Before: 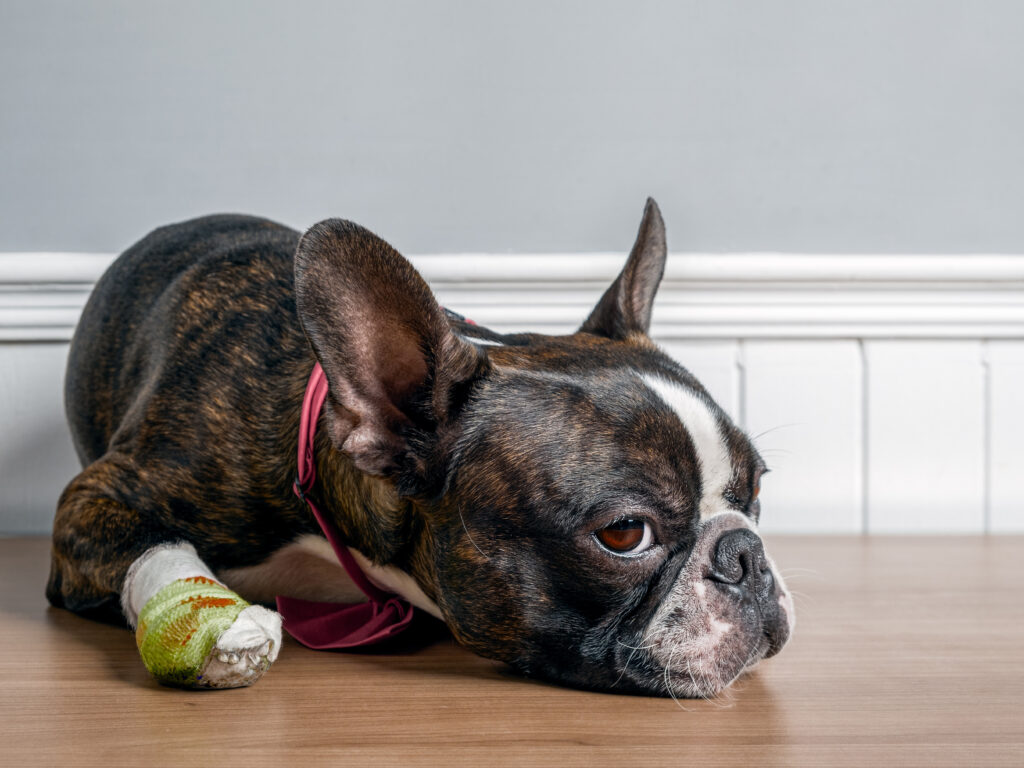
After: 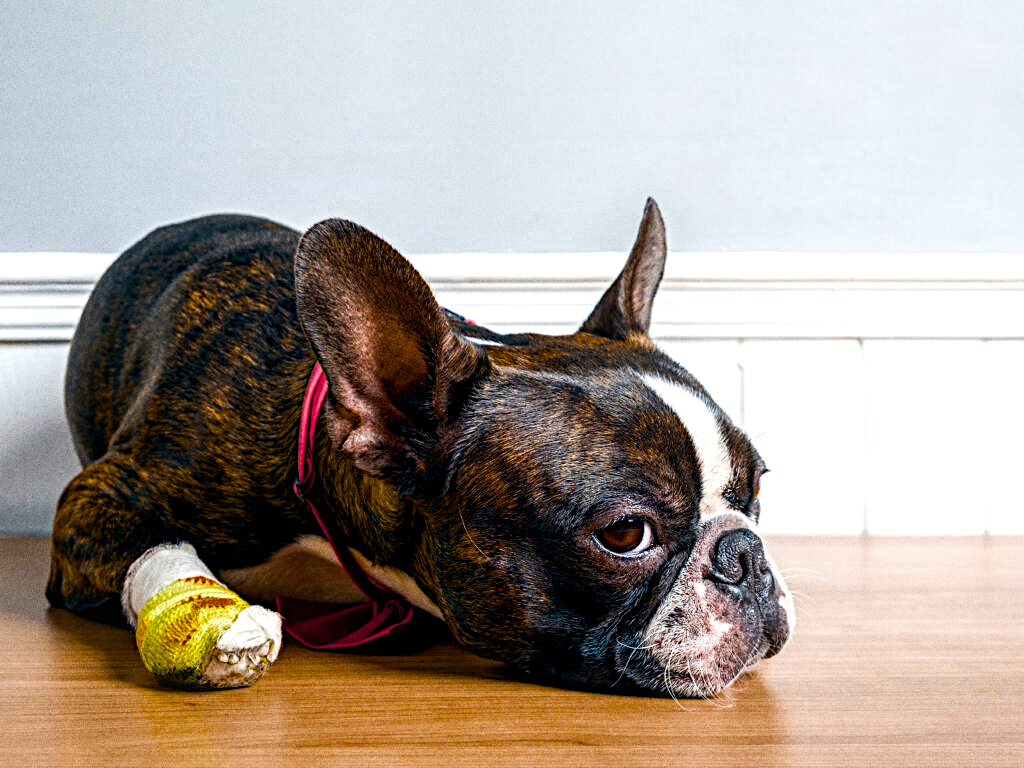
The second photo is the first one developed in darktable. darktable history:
contrast equalizer: y [[0.439, 0.44, 0.442, 0.457, 0.493, 0.498], [0.5 ×6], [0.5 ×6], [0 ×6], [0 ×6]], mix 0.59
diffuse or sharpen "sharpen demosaicing: AA filter": edge sensitivity 1, 1st order anisotropy 100%, 2nd order anisotropy 100%, 3rd order anisotropy 100%, 4th order anisotropy 100%, 1st order speed -25%, 2nd order speed -25%, 3rd order speed -25%, 4th order speed -25%
diffuse or sharpen "diffusion": radius span 77, 1st order speed 50%, 2nd order speed 50%, 3rd order speed 50%, 4th order speed 50% | blend: blend mode normal, opacity 25%; mask: uniform (no mask)
grain "silver grain": coarseness 0.09 ISO, strength 40%
color equalizer "oranges": saturation › yellow 1.16, hue › yellow -16.58, brightness › yellow 1.15, node placement -13°
color equalizer "blues": saturation › blue 1.15, hue › blue -12.68, brightness › blue 0.872, node placement 6°
color balance rgb: global offset › luminance -0.37%, perceptual saturation grading › highlights -17.77%, perceptual saturation grading › mid-tones 33.1%, perceptual saturation grading › shadows 50.52%, perceptual brilliance grading › highlights 20%, perceptual brilliance grading › mid-tones 20%, perceptual brilliance grading › shadows -20%, global vibrance 50%
